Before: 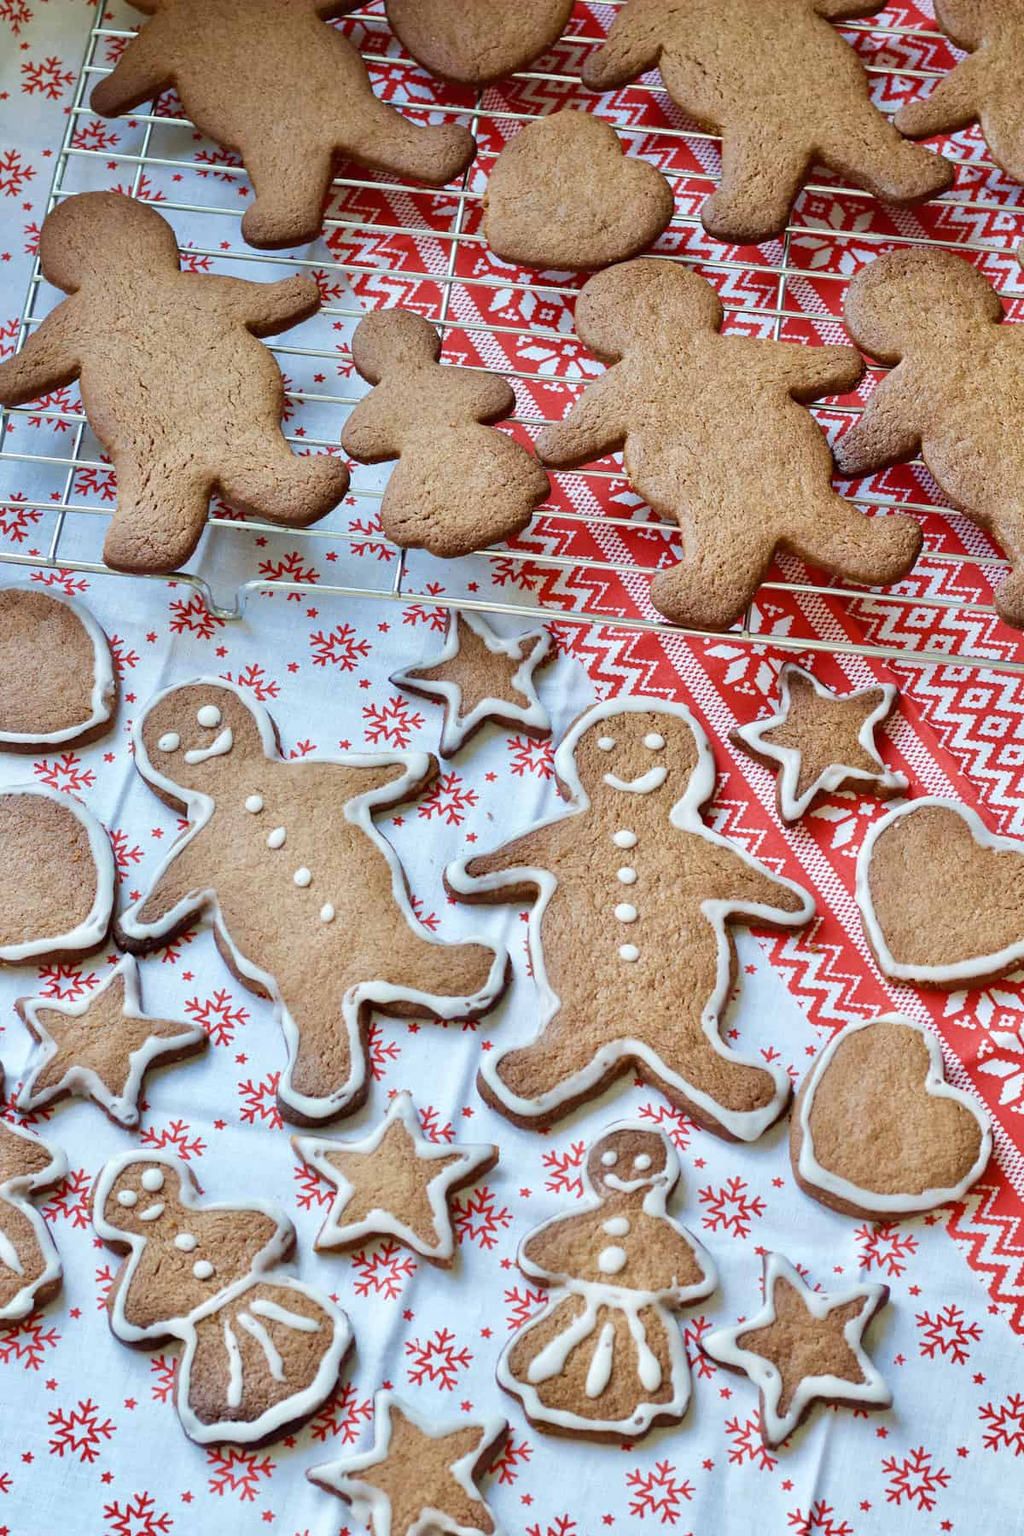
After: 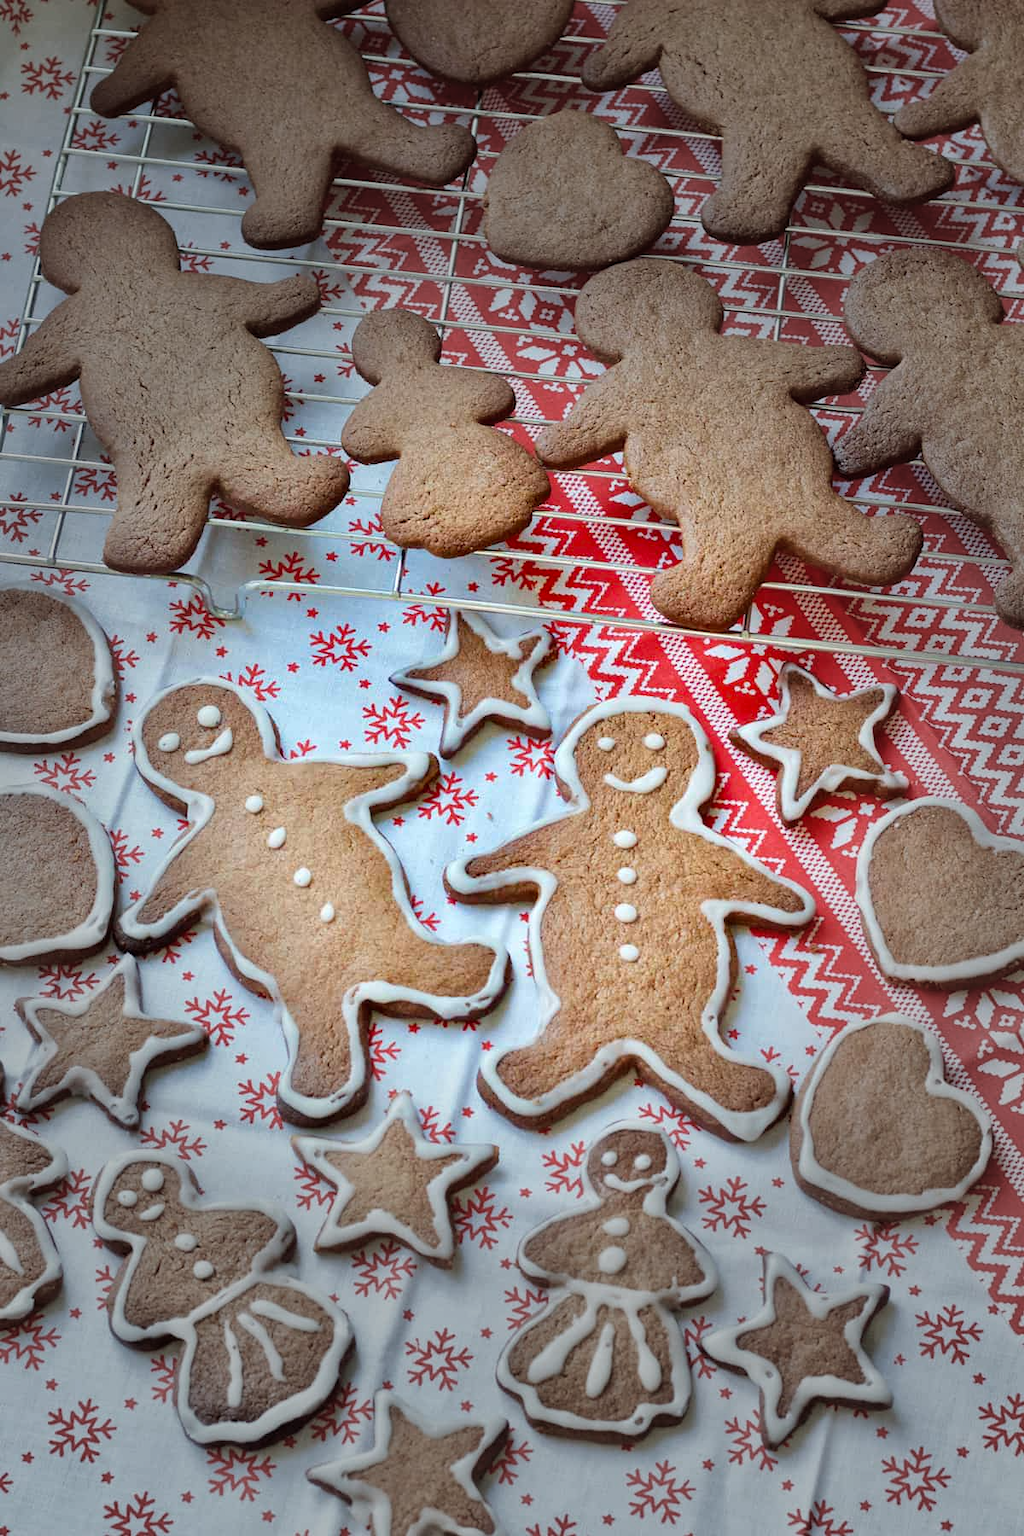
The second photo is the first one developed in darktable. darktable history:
vignetting: fall-off start 31.85%, fall-off radius 34.05%
